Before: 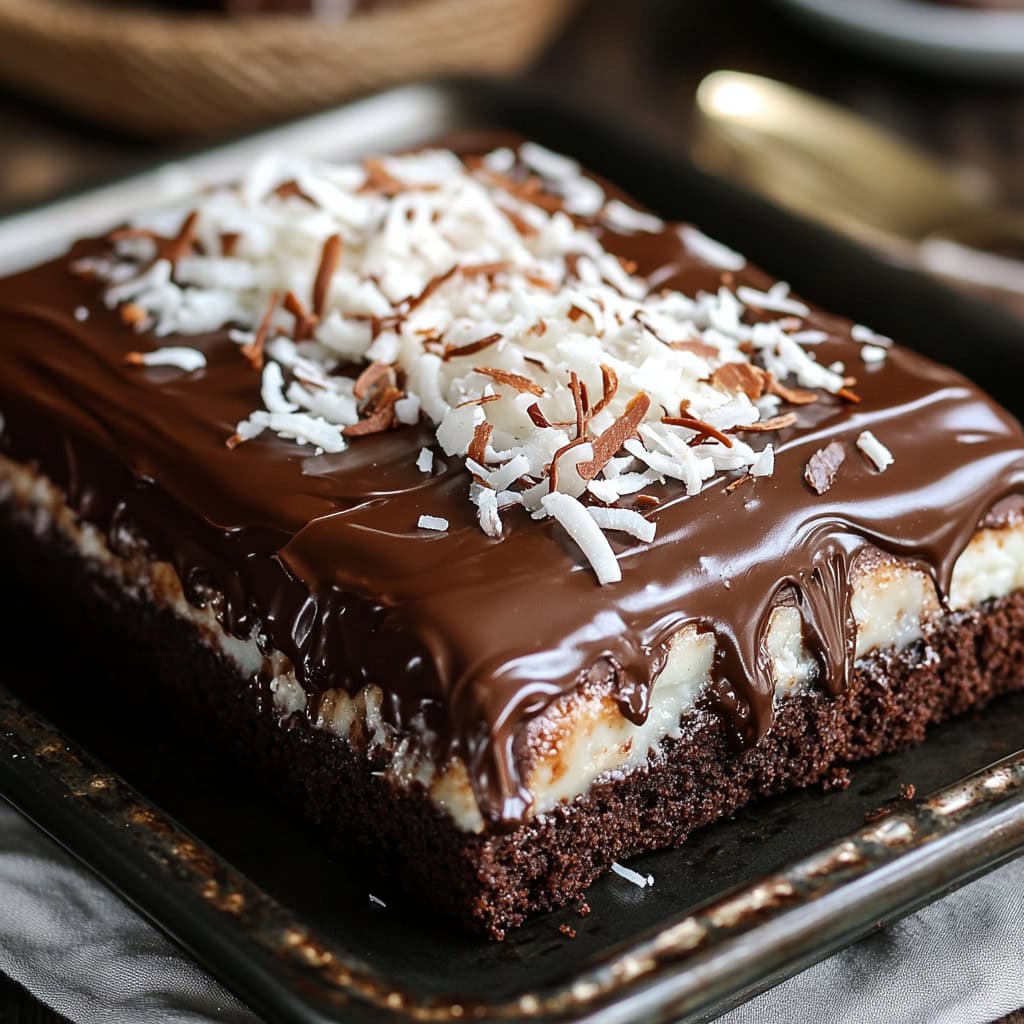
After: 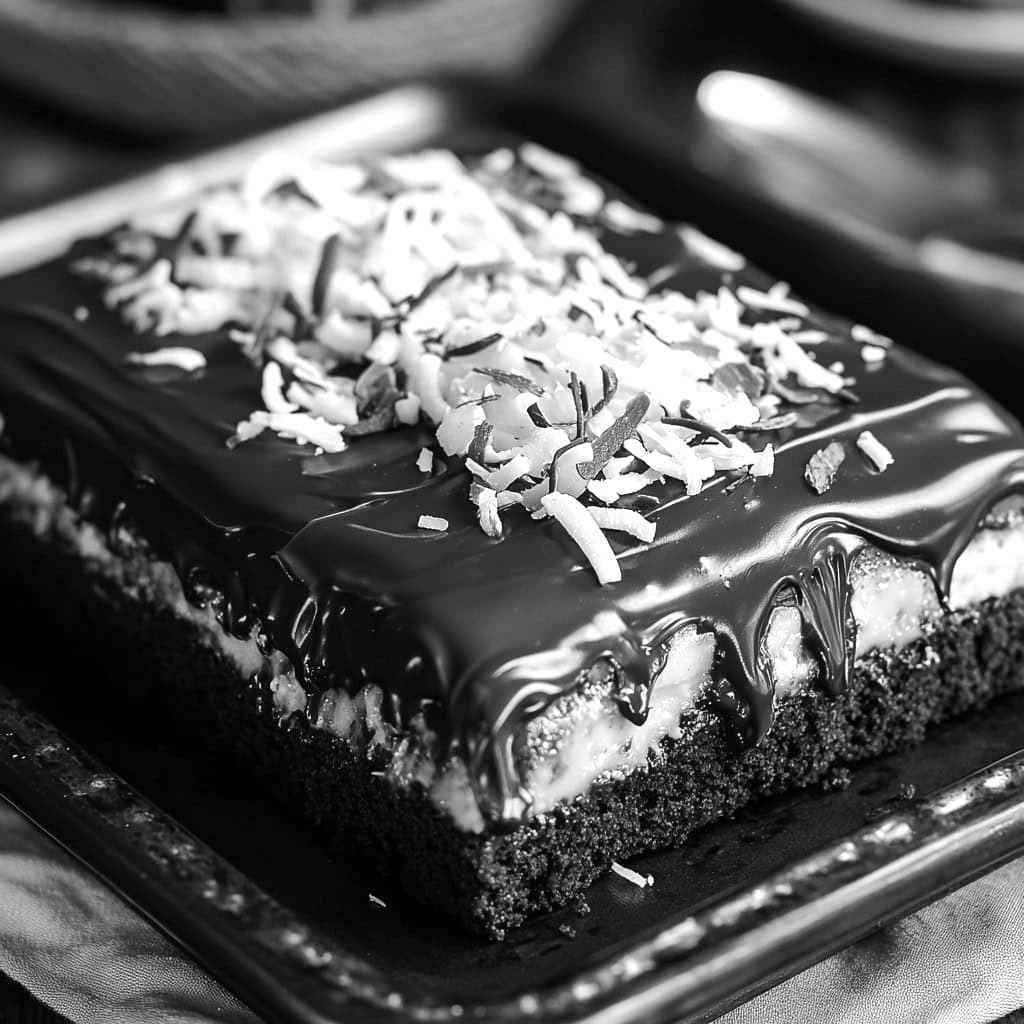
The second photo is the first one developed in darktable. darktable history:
shadows and highlights: shadows 34.86, highlights -34.94, shadows color adjustment 99.14%, highlights color adjustment 0.037%, soften with gaussian
contrast brightness saturation: saturation -0.992
tone equalizer: -8 EV -0.001 EV, -7 EV 0.001 EV, -6 EV -0.005 EV, -5 EV -0.007 EV, -4 EV -0.074 EV, -3 EV -0.203 EV, -2 EV -0.281 EV, -1 EV 0.087 EV, +0 EV 0.299 EV
